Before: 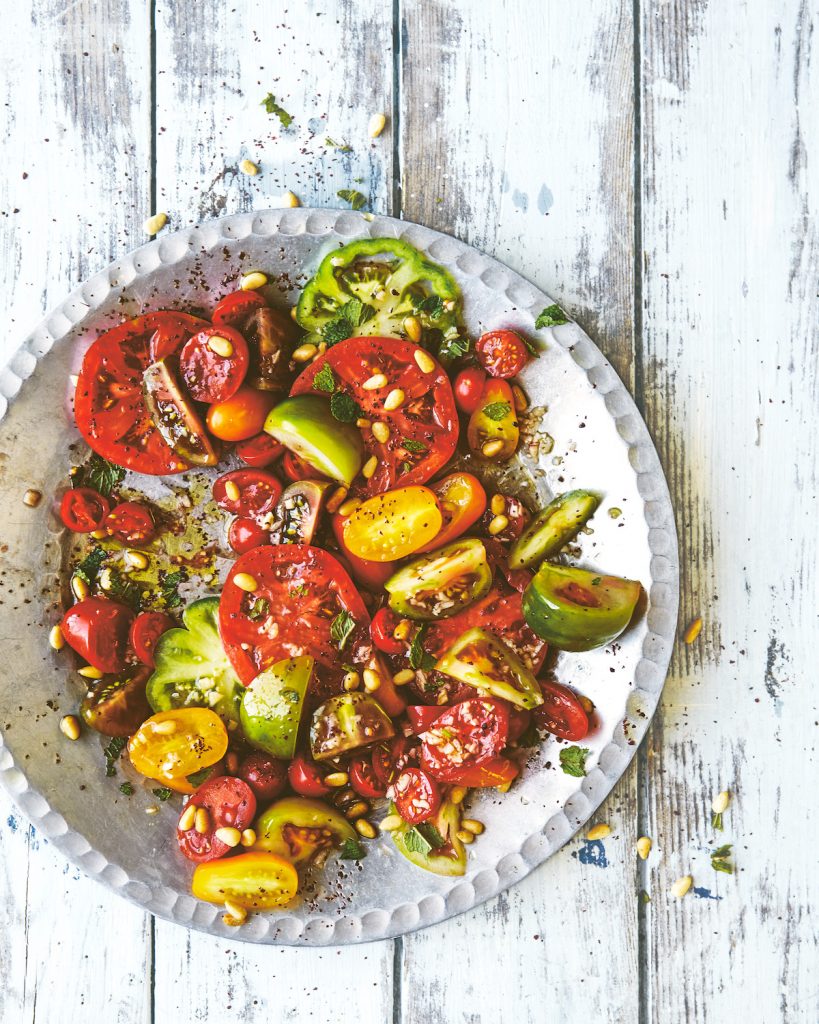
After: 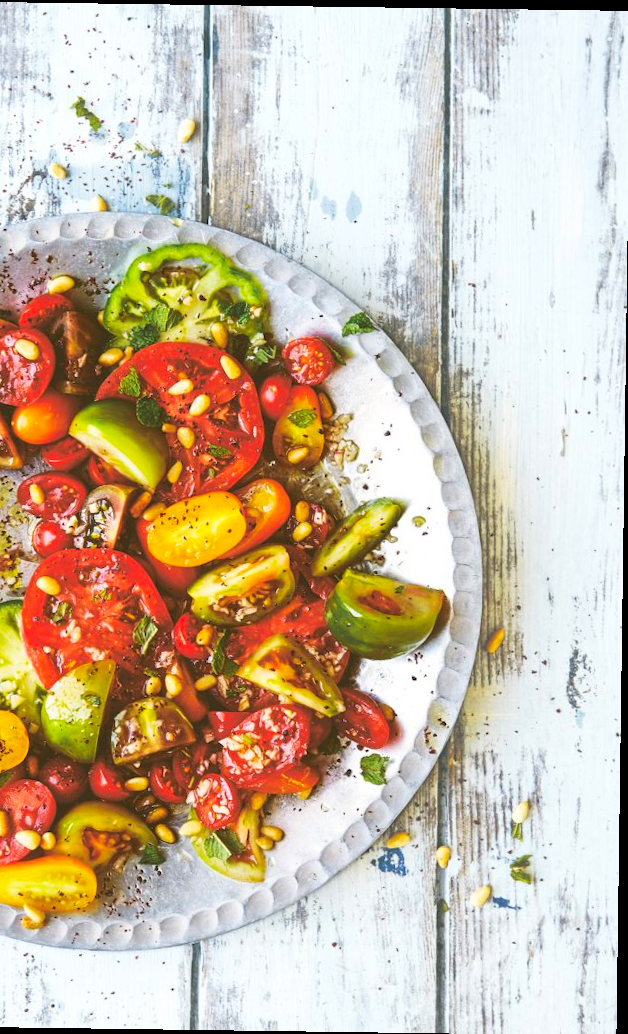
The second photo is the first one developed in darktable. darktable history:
crop and rotate: left 24.6%
rotate and perspective: rotation 0.8°, automatic cropping off
contrast brightness saturation: contrast 0.07, brightness 0.08, saturation 0.18
